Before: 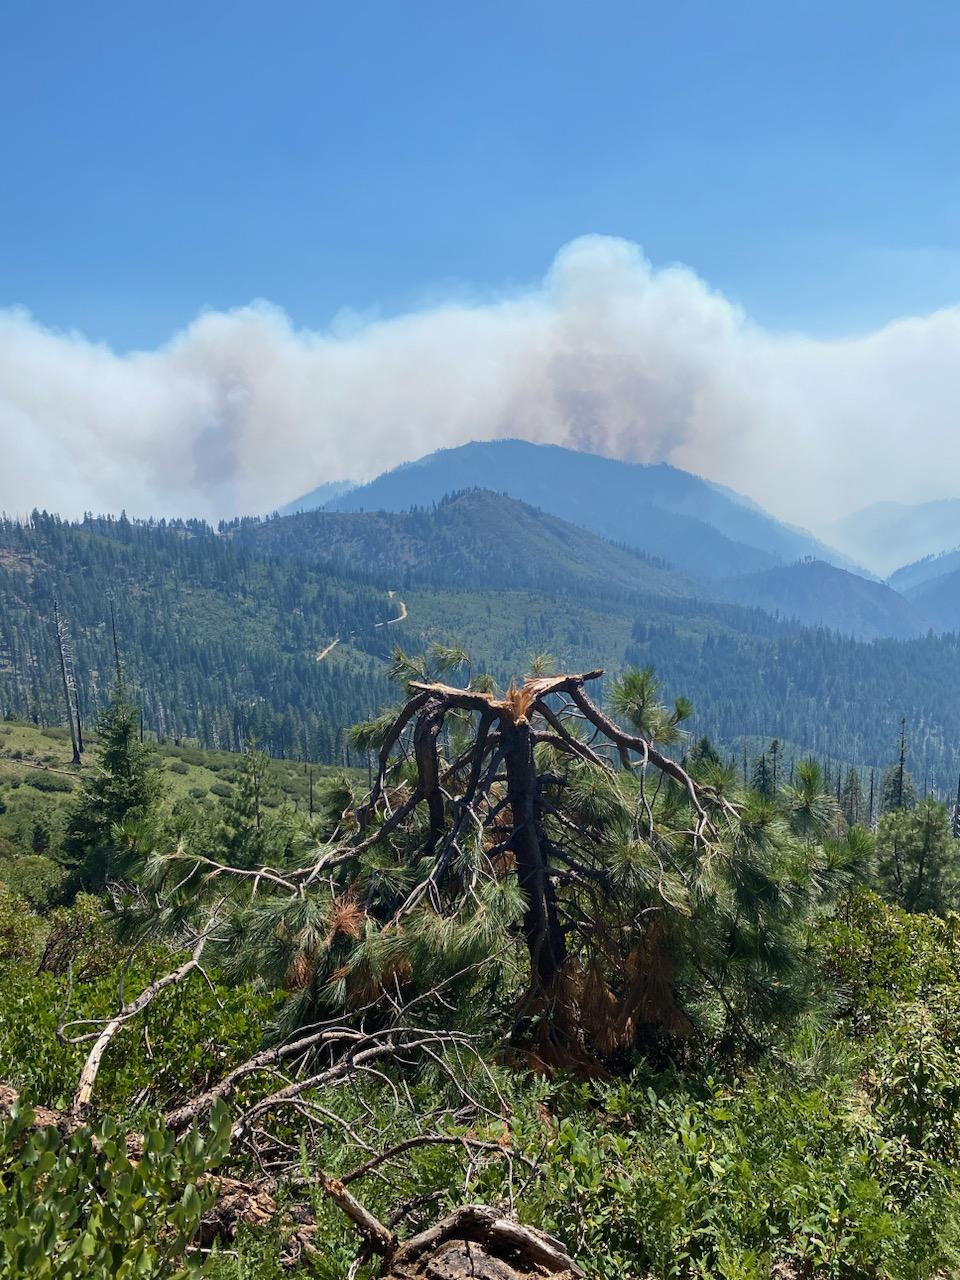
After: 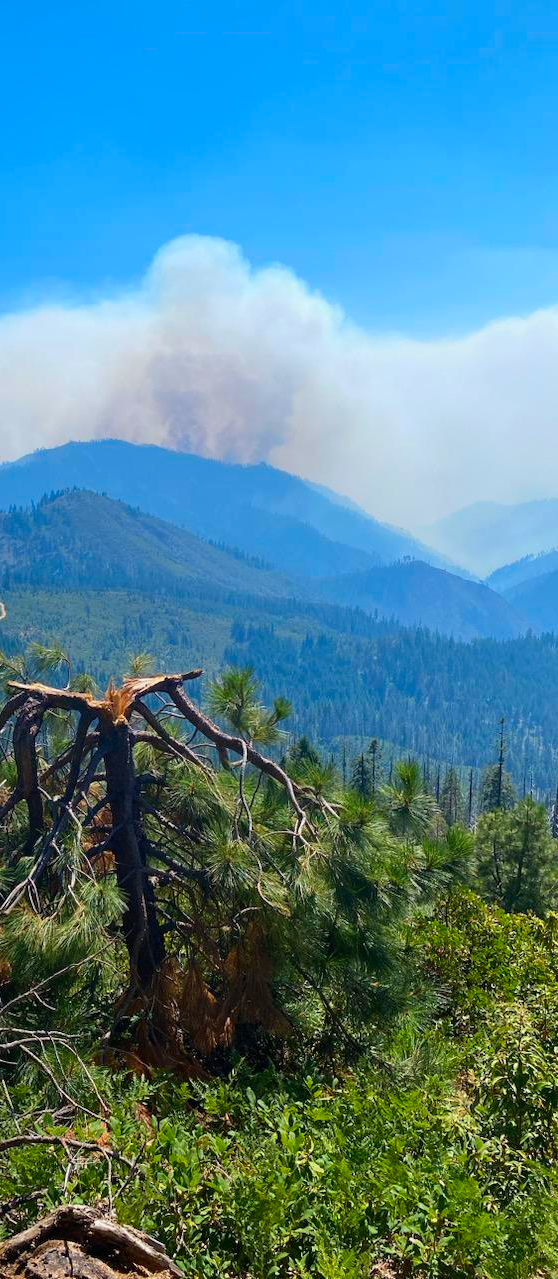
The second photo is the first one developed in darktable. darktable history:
crop: left 41.774%
contrast brightness saturation: saturation 0.496
